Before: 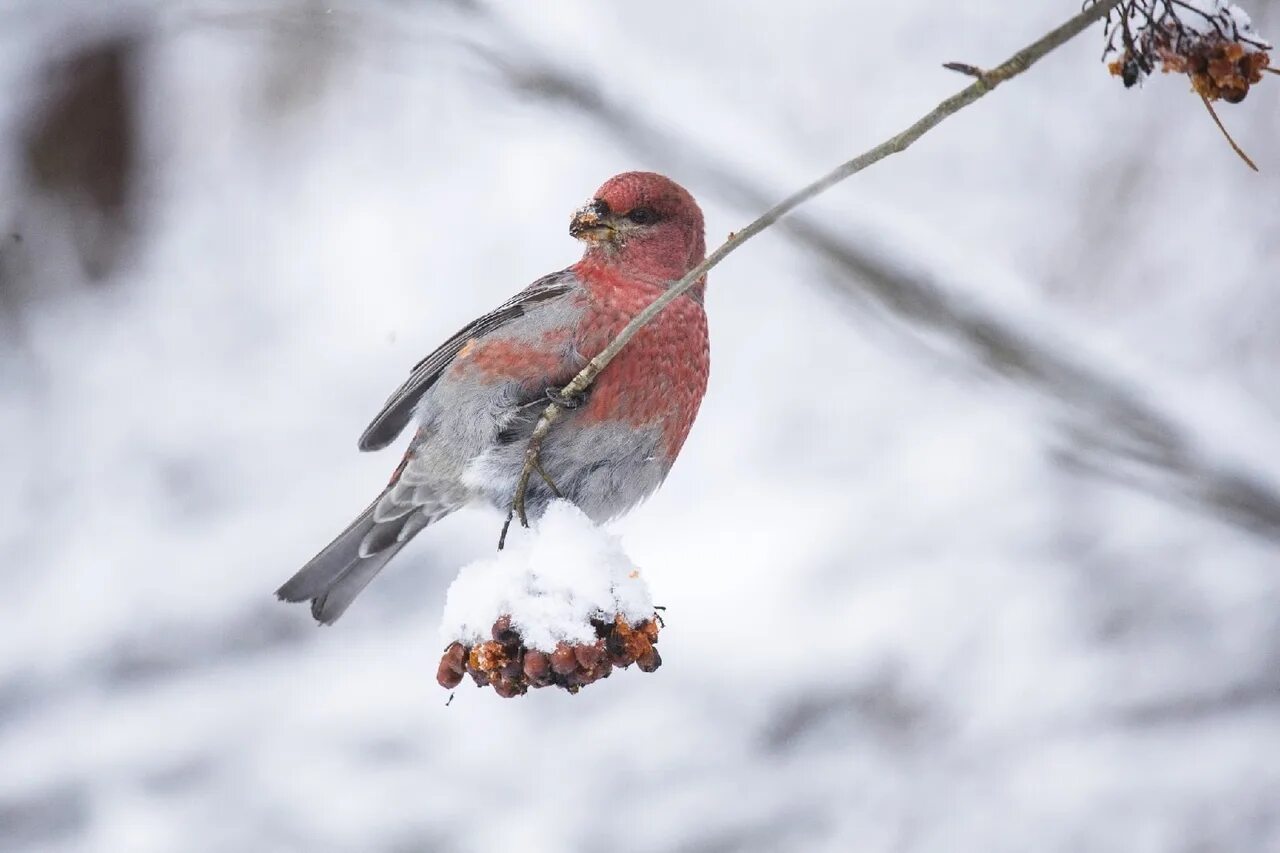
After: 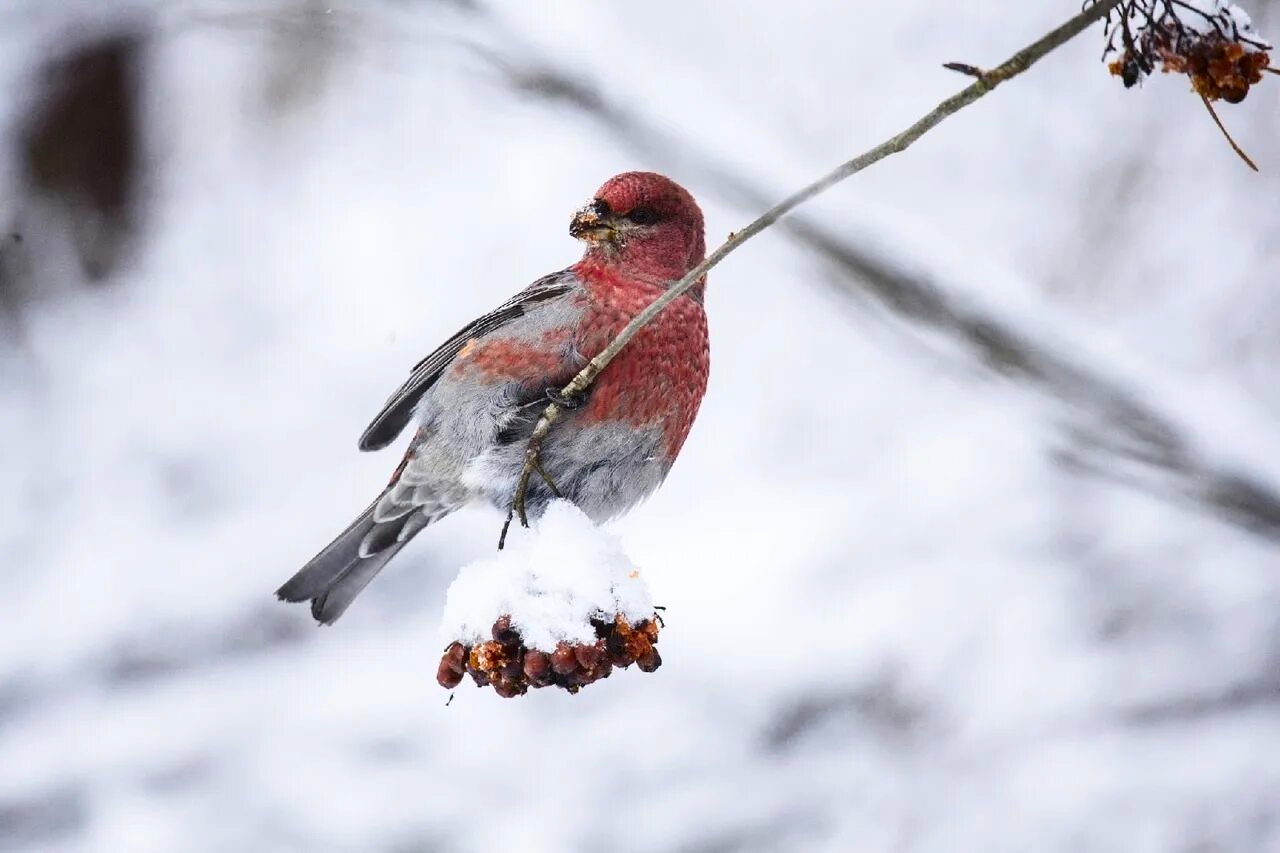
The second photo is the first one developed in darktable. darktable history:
contrast brightness saturation: contrast 0.211, brightness -0.103, saturation 0.207
